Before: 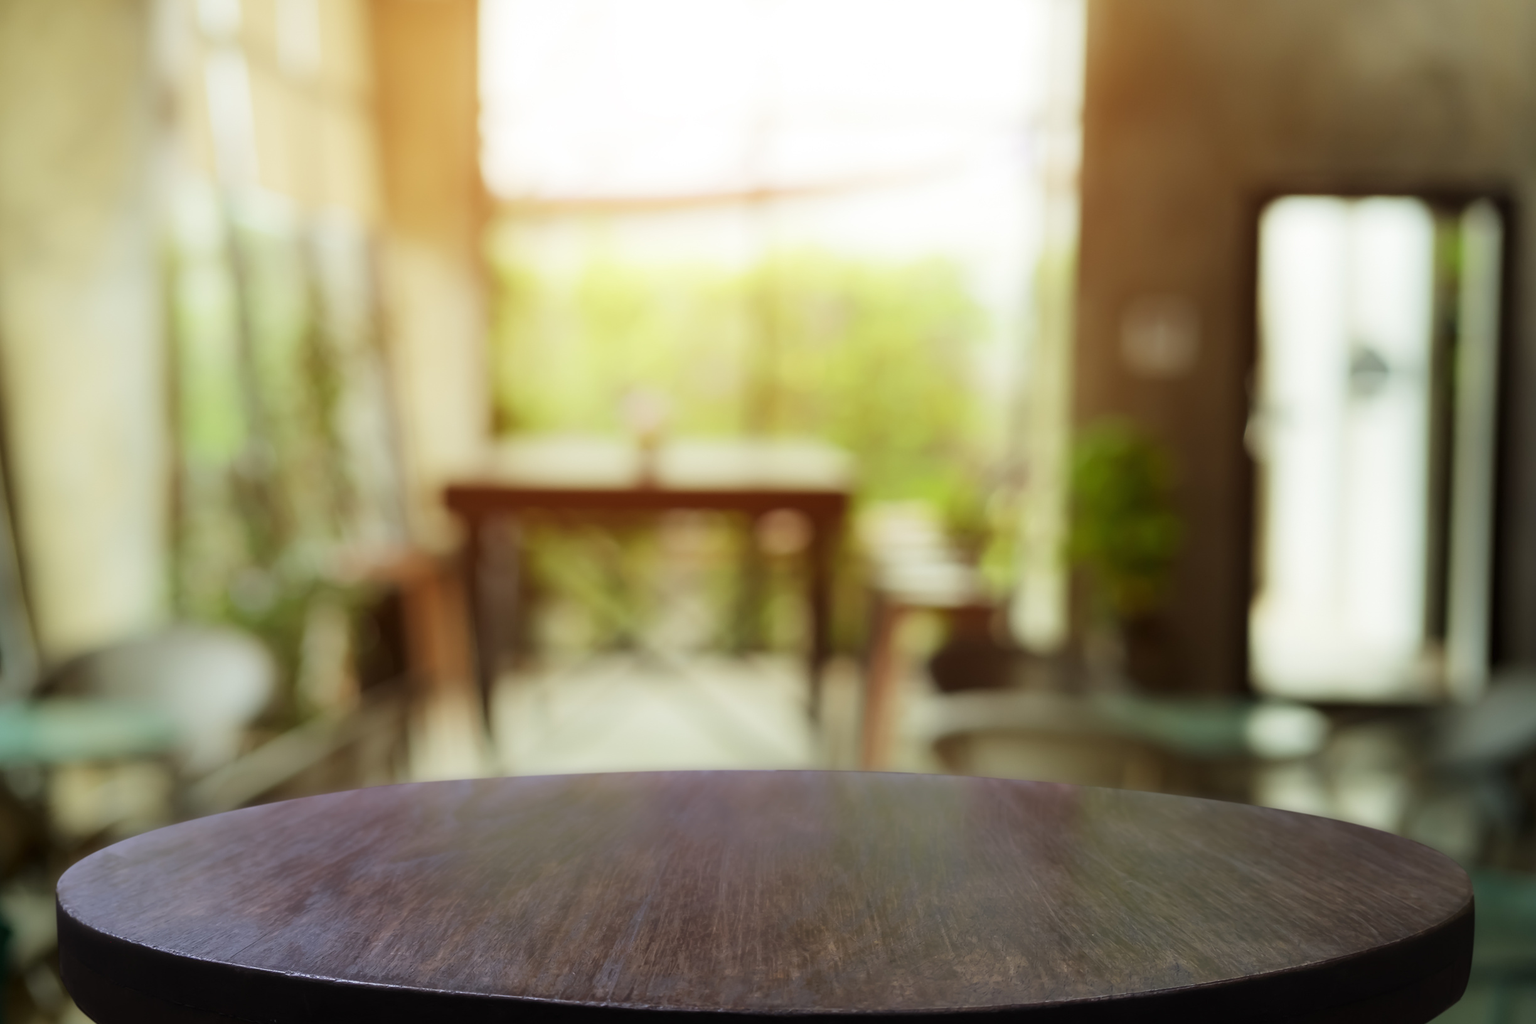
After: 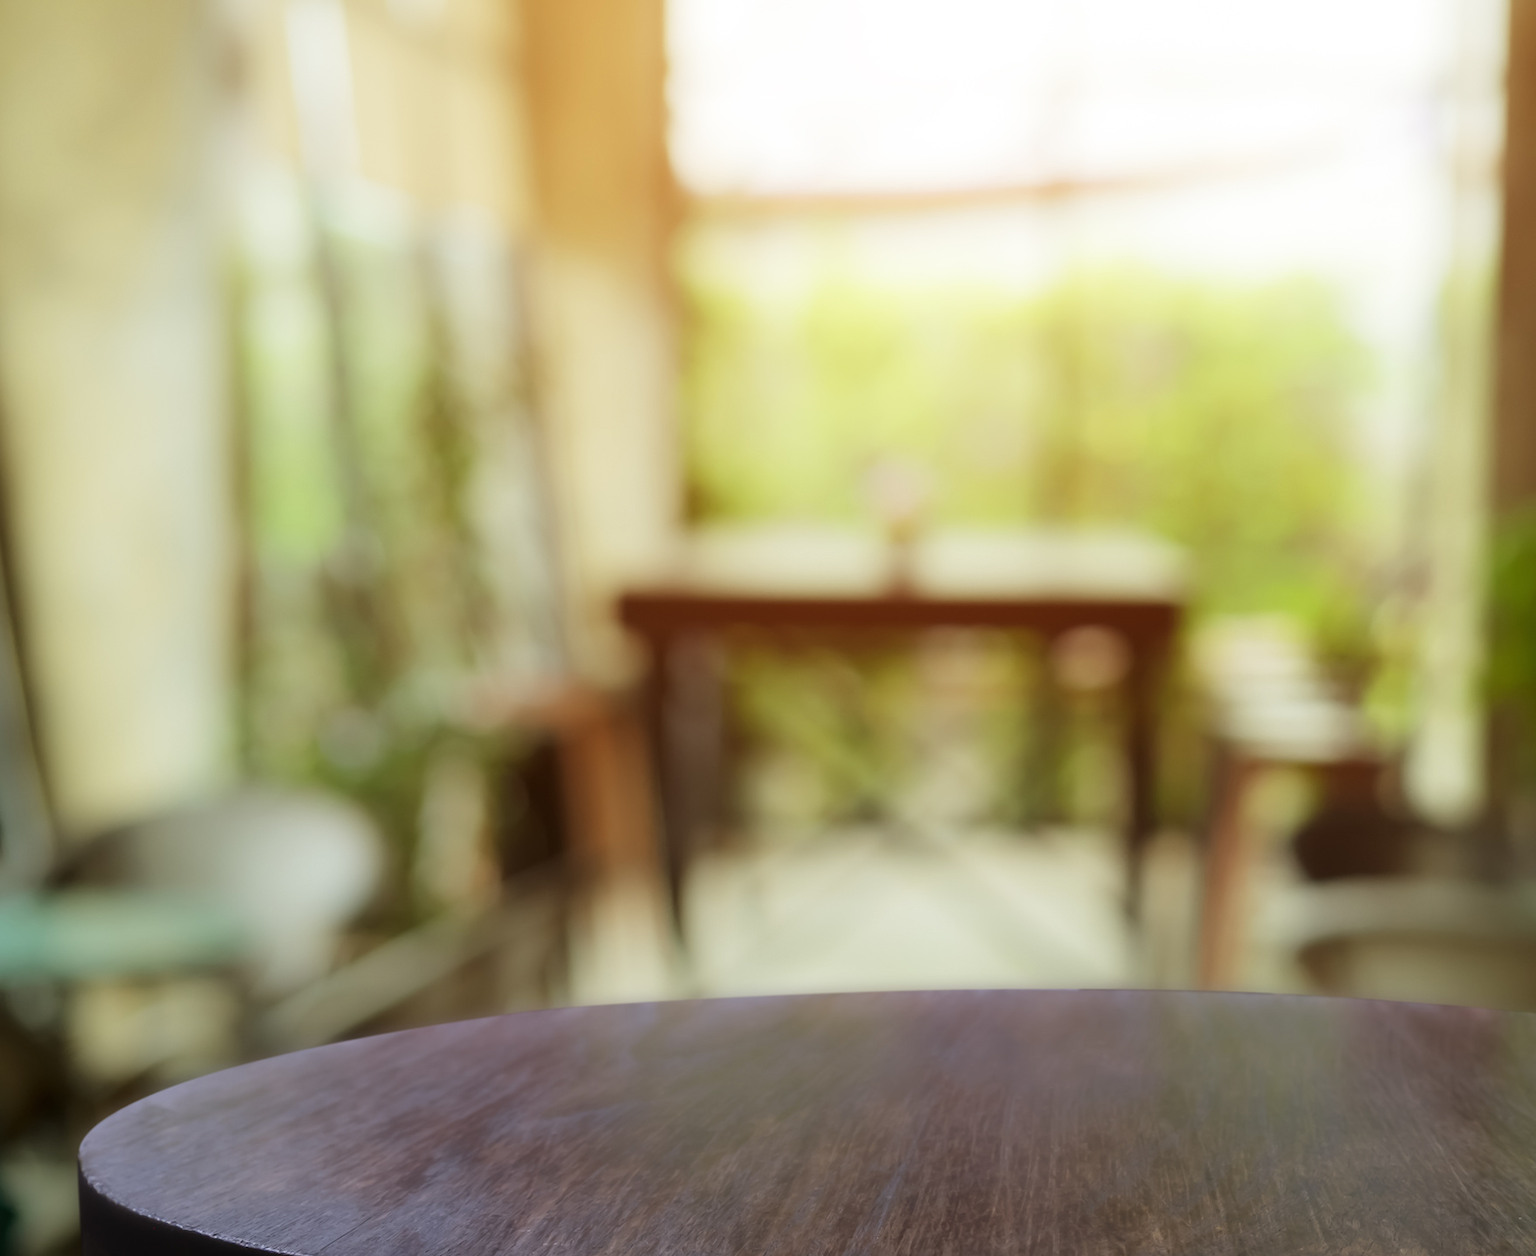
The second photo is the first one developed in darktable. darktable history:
tone equalizer: on, module defaults
crop: top 5.803%, right 27.864%, bottom 5.804%
